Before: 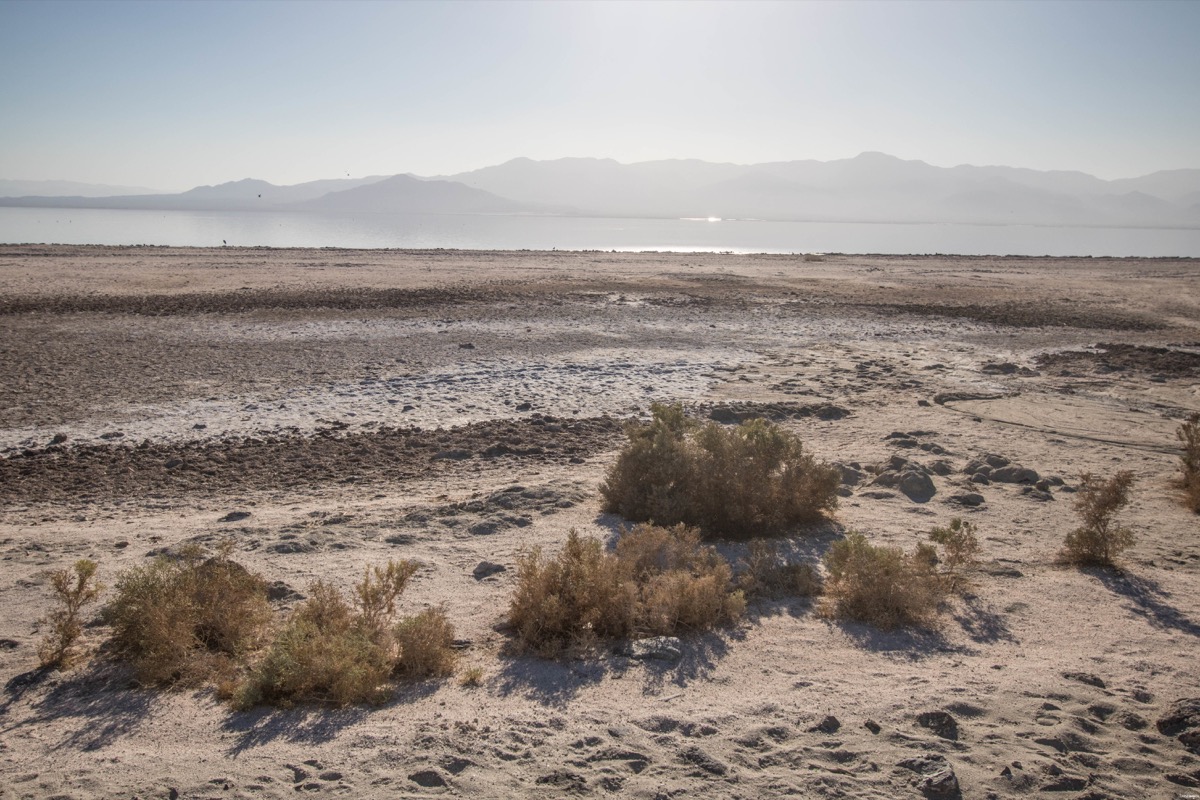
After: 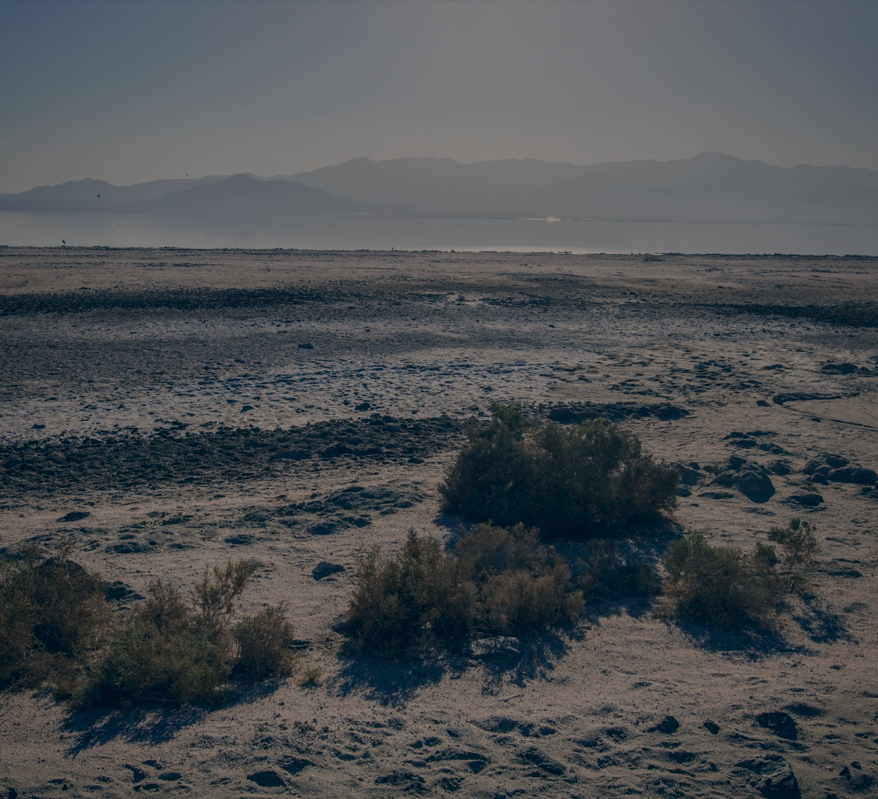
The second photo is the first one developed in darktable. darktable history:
crop: left 13.443%, right 13.31%
vignetting: brightness -0.233, saturation 0.141
color correction: highlights a* 10.32, highlights b* 14.66, shadows a* -9.59, shadows b* -15.02
tone equalizer: -8 EV -2 EV, -7 EV -2 EV, -6 EV -2 EV, -5 EV -2 EV, -4 EV -2 EV, -3 EV -2 EV, -2 EV -2 EV, -1 EV -1.63 EV, +0 EV -2 EV
